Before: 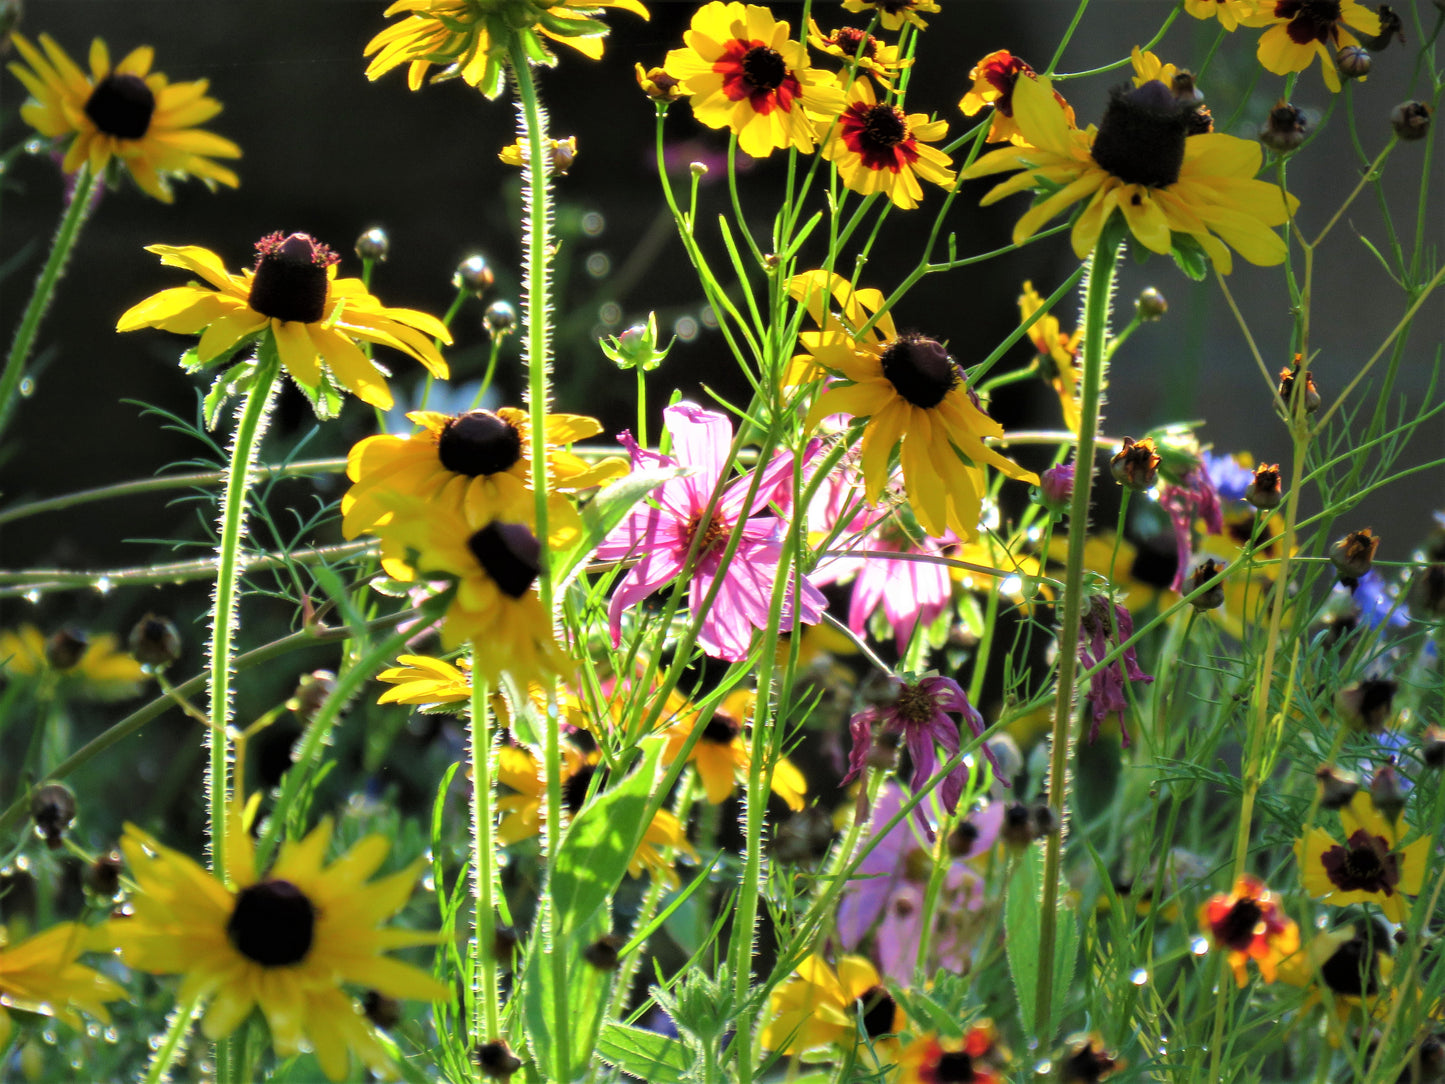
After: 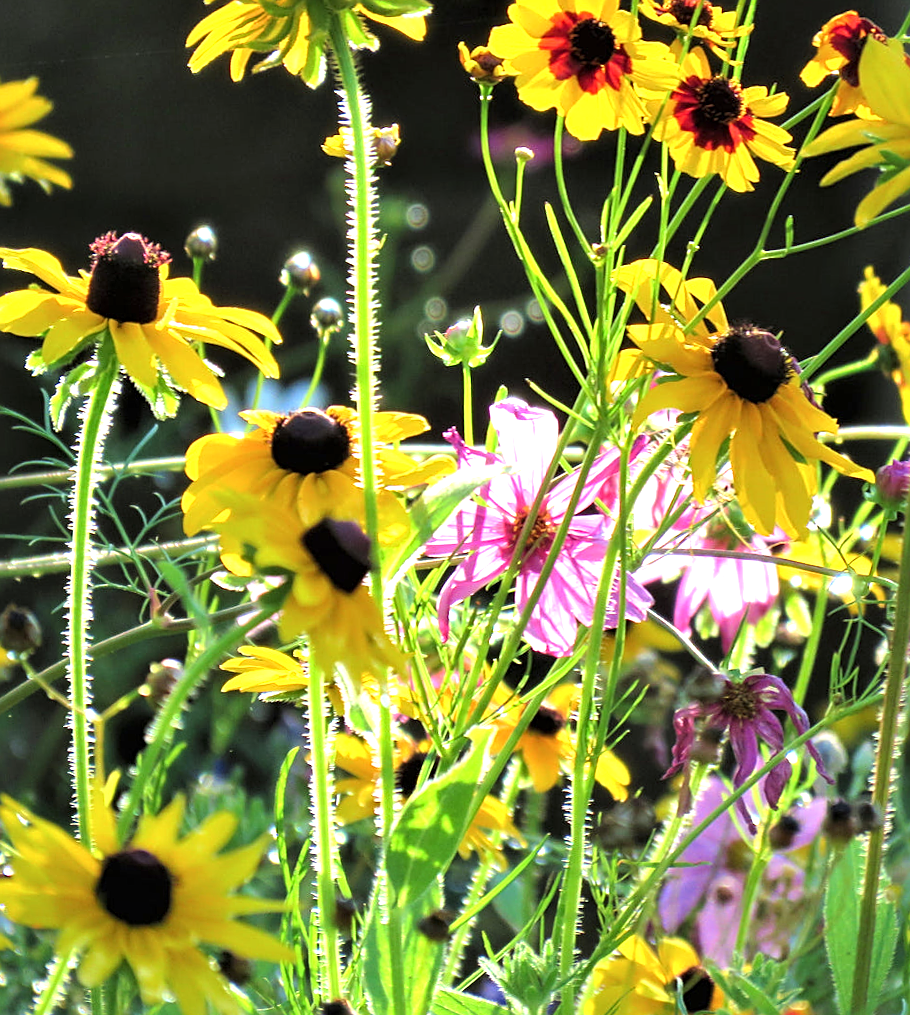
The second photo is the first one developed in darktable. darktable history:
sharpen: on, module defaults
rotate and perspective: rotation 0.062°, lens shift (vertical) 0.115, lens shift (horizontal) -0.133, crop left 0.047, crop right 0.94, crop top 0.061, crop bottom 0.94
white balance: red 0.982, blue 1.018
crop and rotate: left 6.617%, right 26.717%
exposure: black level correction 0, exposure 0.7 EV, compensate exposure bias true, compensate highlight preservation false
local contrast: mode bilateral grid, contrast 15, coarseness 36, detail 105%, midtone range 0.2
